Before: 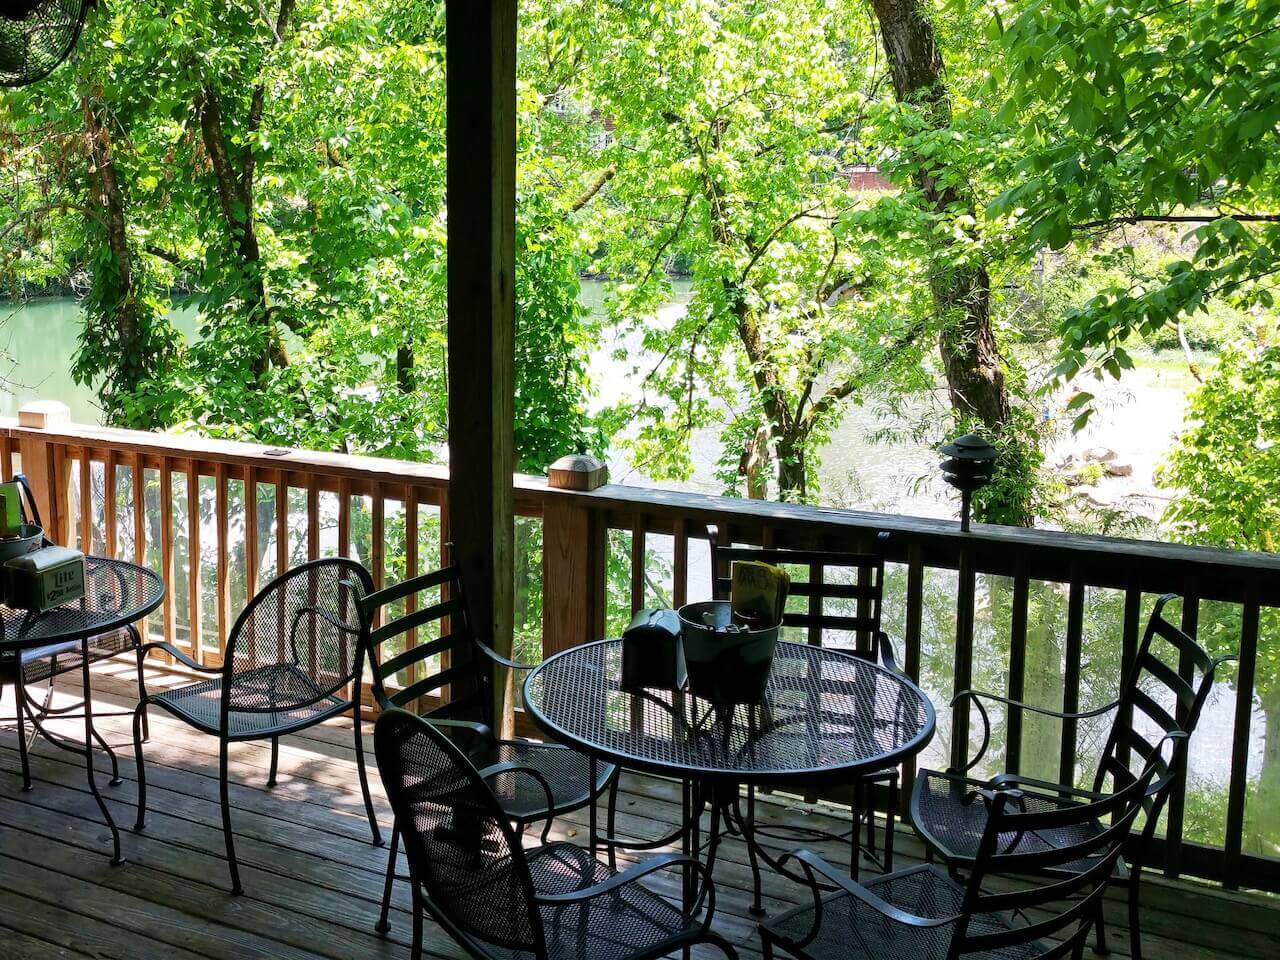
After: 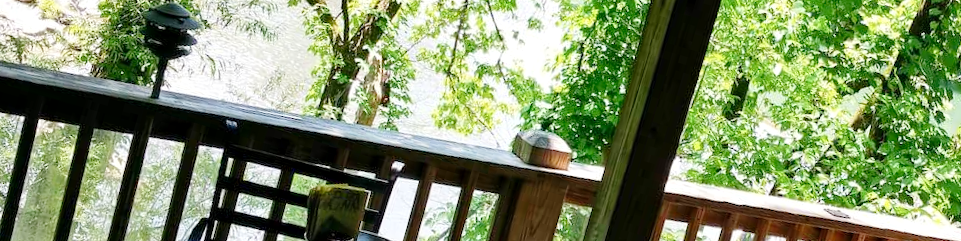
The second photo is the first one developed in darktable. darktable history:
shadows and highlights: shadows 37.27, highlights -28.18, soften with gaussian
tone equalizer: on, module defaults
tone curve: curves: ch0 [(0, 0) (0.003, 0.004) (0.011, 0.015) (0.025, 0.033) (0.044, 0.059) (0.069, 0.093) (0.1, 0.133) (0.136, 0.182) (0.177, 0.237) (0.224, 0.3) (0.277, 0.369) (0.335, 0.437) (0.399, 0.511) (0.468, 0.584) (0.543, 0.656) (0.623, 0.729) (0.709, 0.8) (0.801, 0.872) (0.898, 0.935) (1, 1)], preserve colors none
crop and rotate: angle 16.12°, top 30.835%, bottom 35.653%
local contrast: highlights 100%, shadows 100%, detail 120%, midtone range 0.2
